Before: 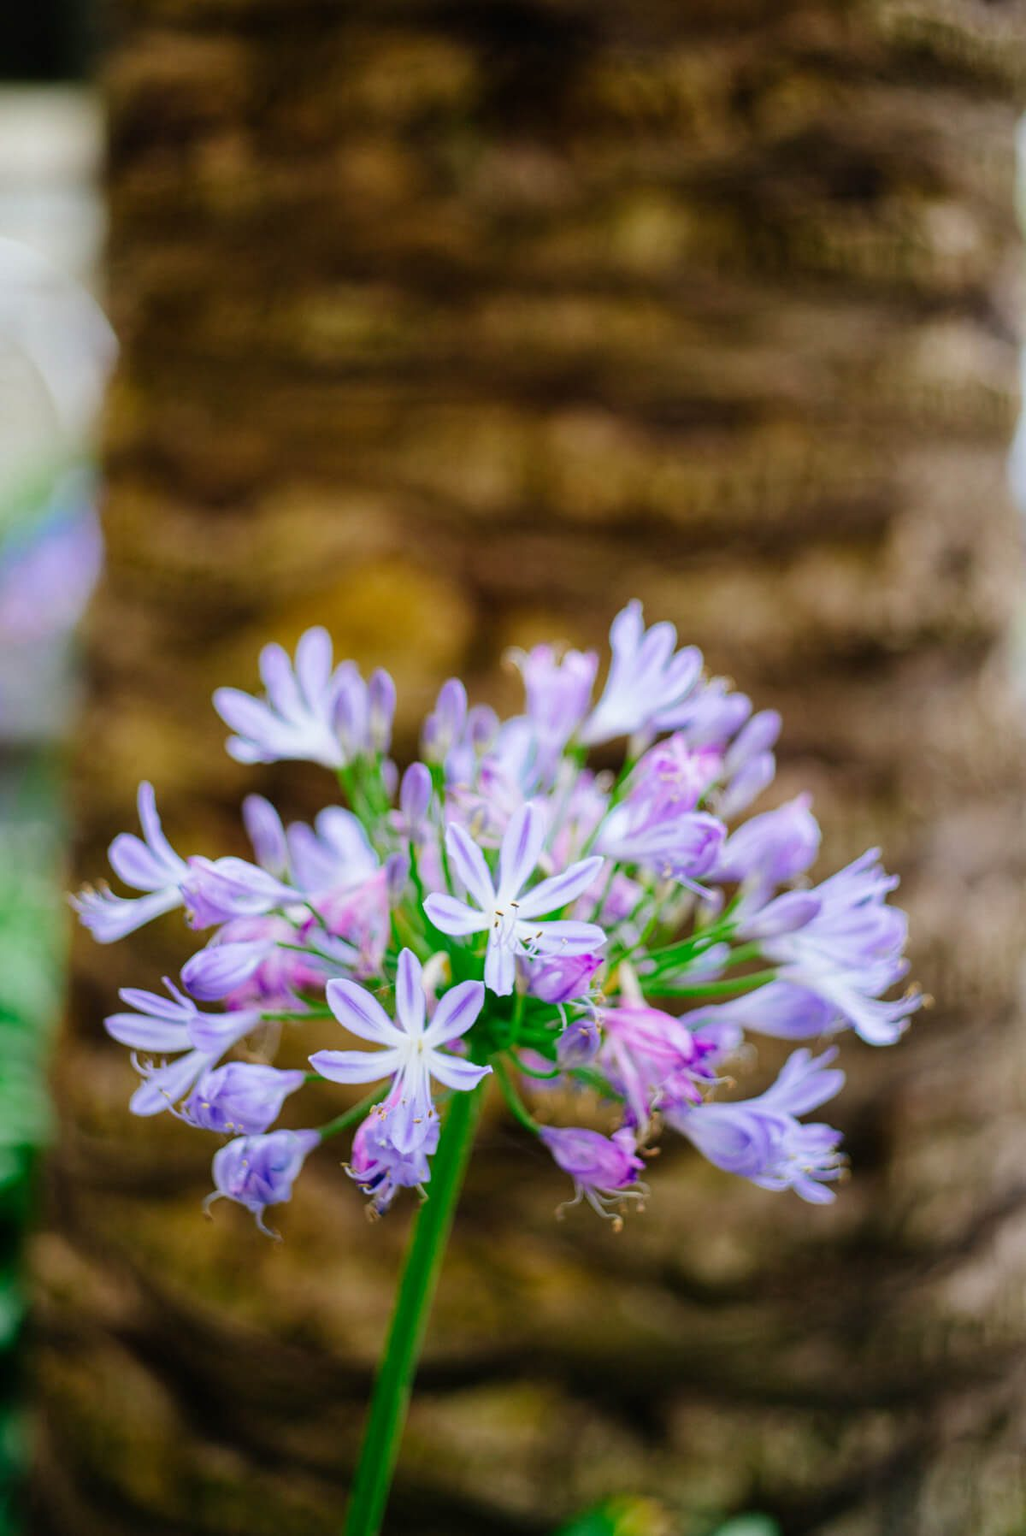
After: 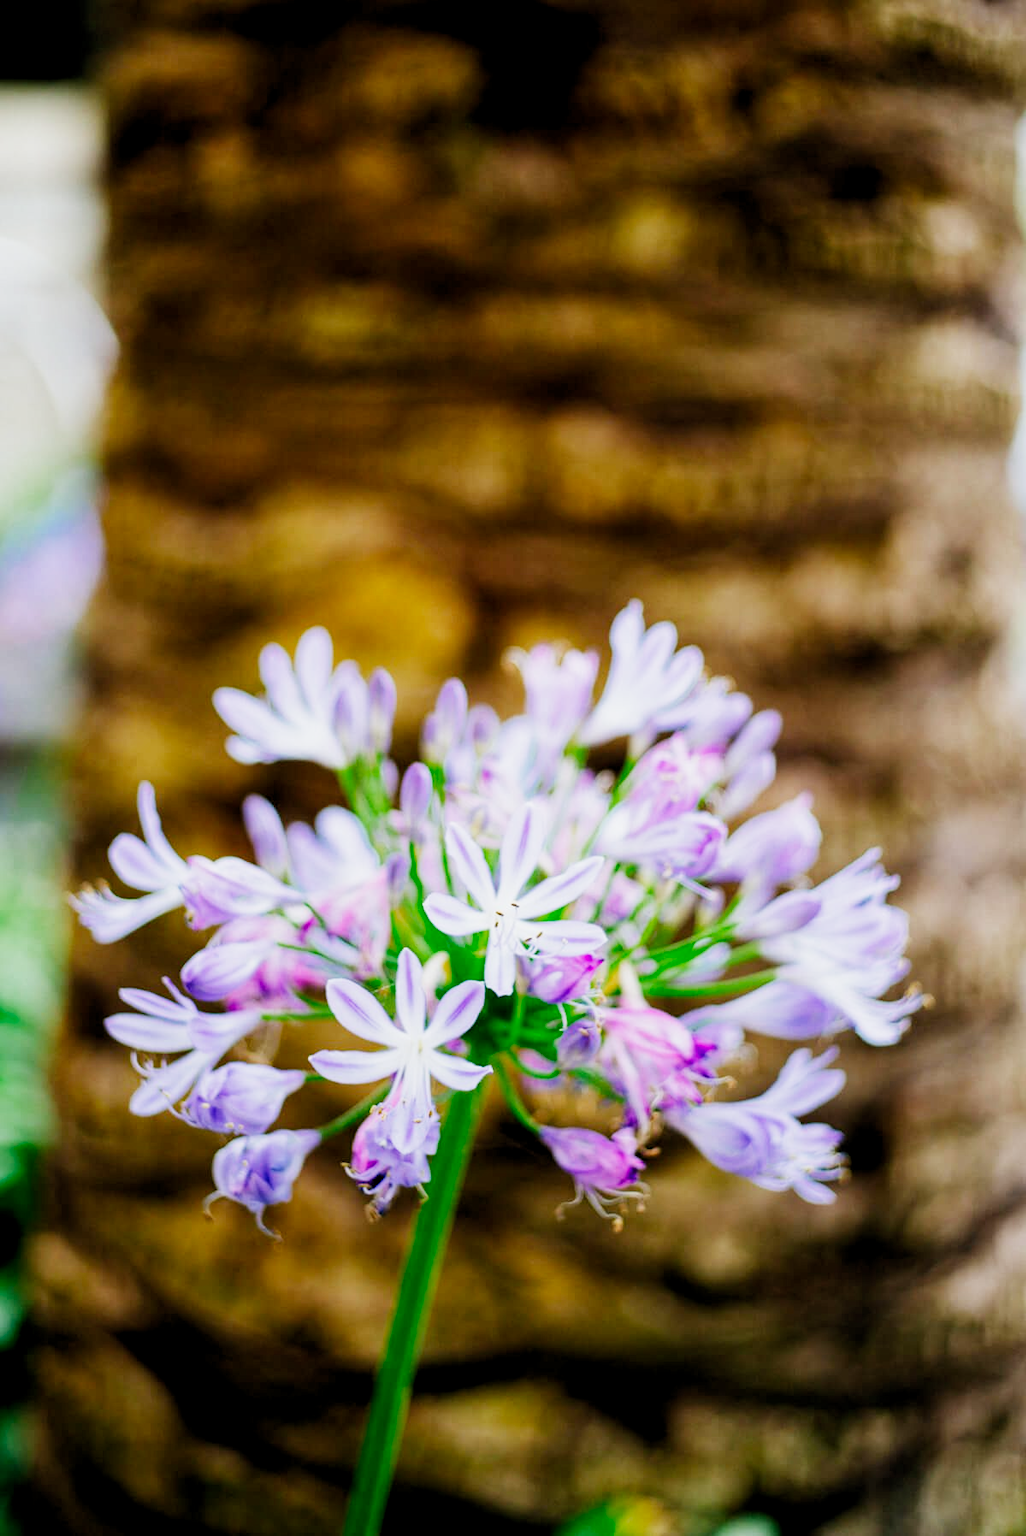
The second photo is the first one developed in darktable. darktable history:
exposure: black level correction 0, exposure 0.5 EV, compensate highlight preservation false
filmic rgb: black relative exposure -16 EV, white relative exposure 5.31 EV, hardness 5.9, contrast 1.25, preserve chrominance no, color science v5 (2021)
levels: levels [0.026, 0.507, 0.987]
